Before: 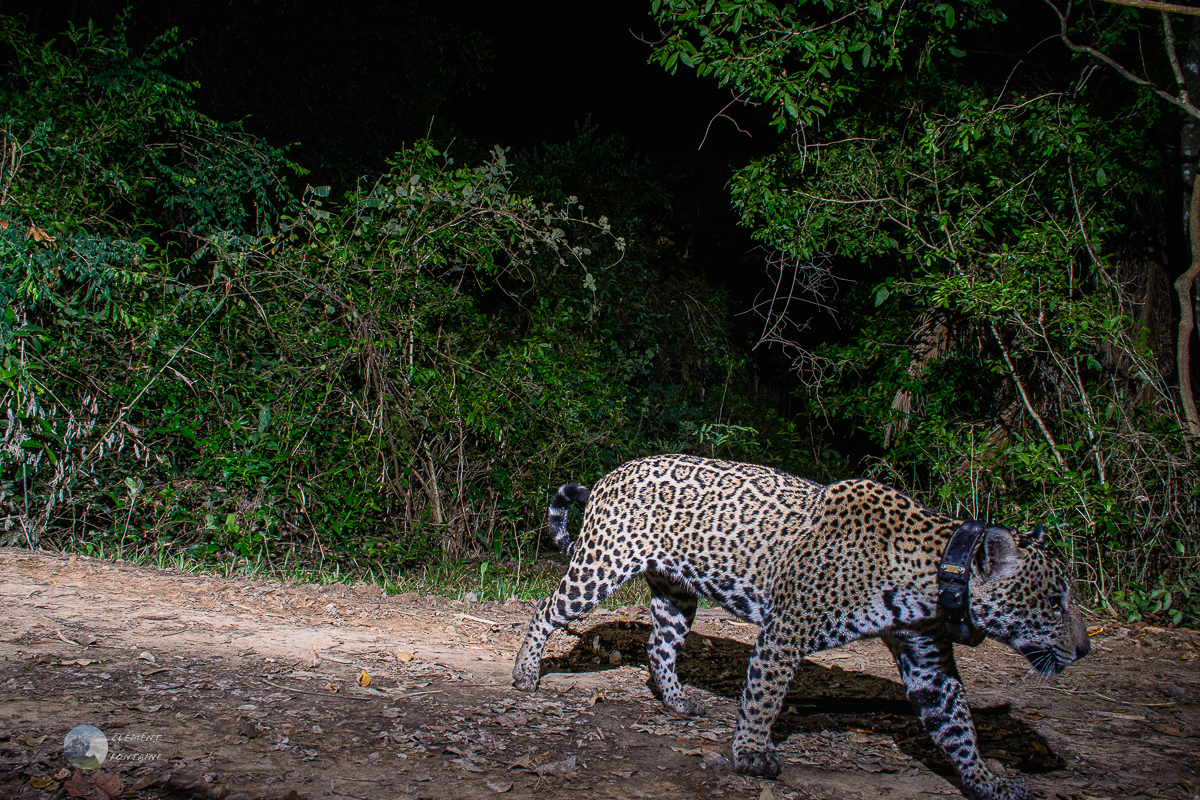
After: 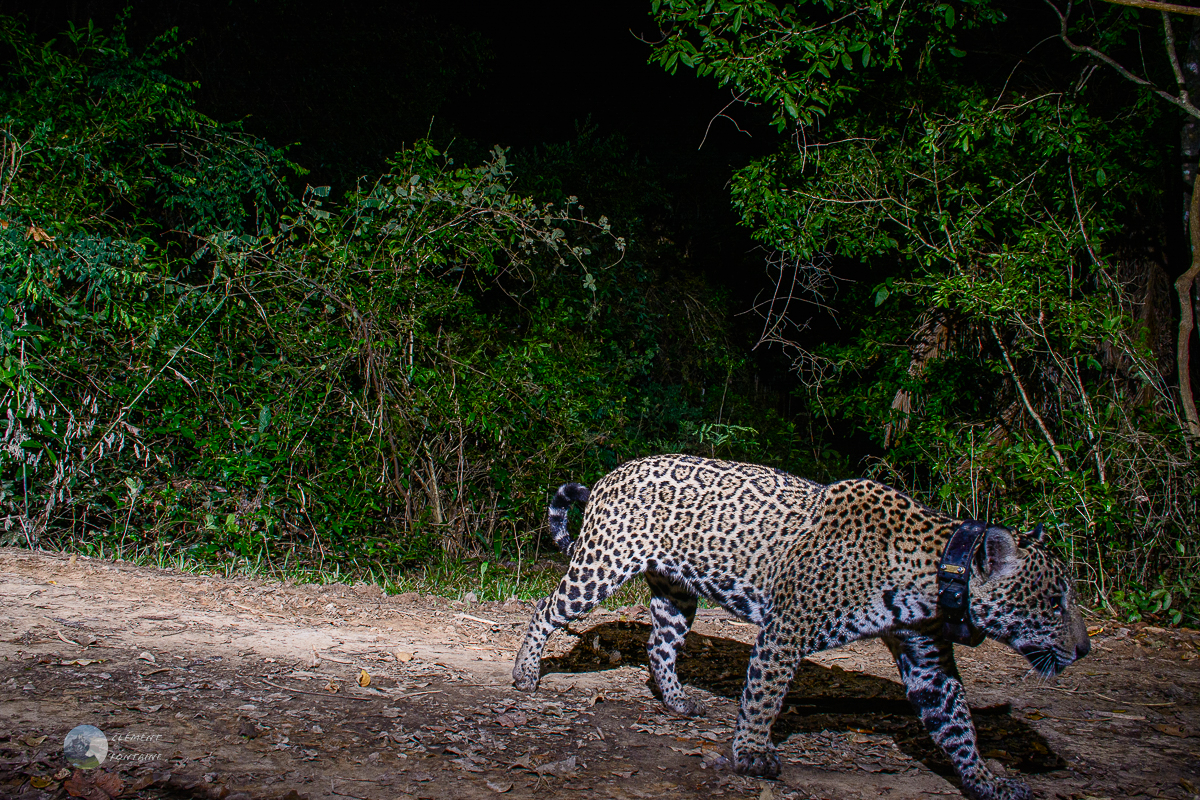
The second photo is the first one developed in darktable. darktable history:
color balance rgb: shadows lift › luminance -19.74%, perceptual saturation grading › global saturation 20%, perceptual saturation grading › highlights -50.257%, perceptual saturation grading › shadows 30.67%, global vibrance 14.731%
